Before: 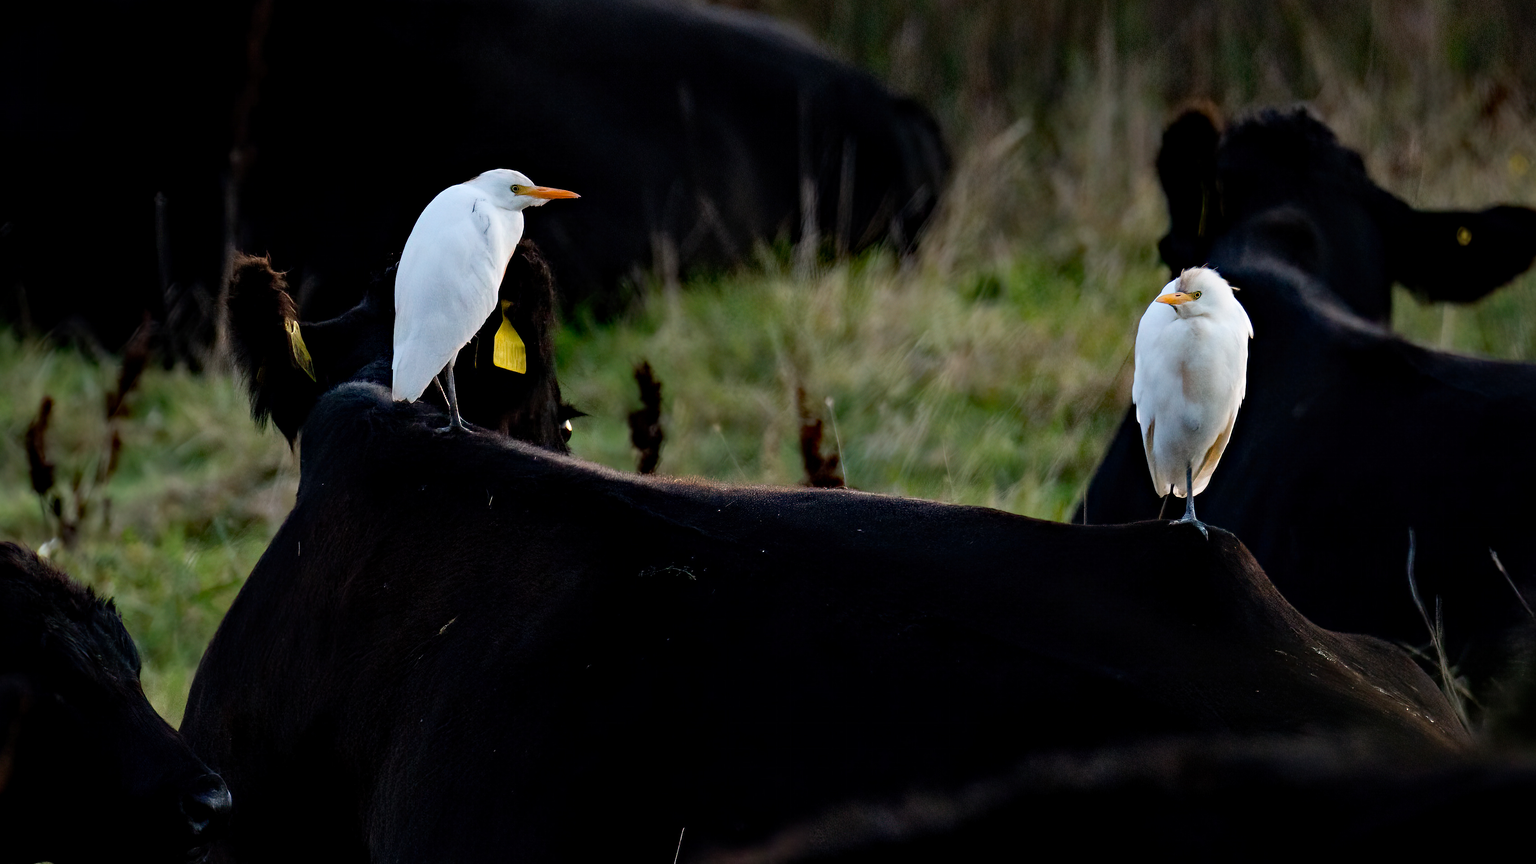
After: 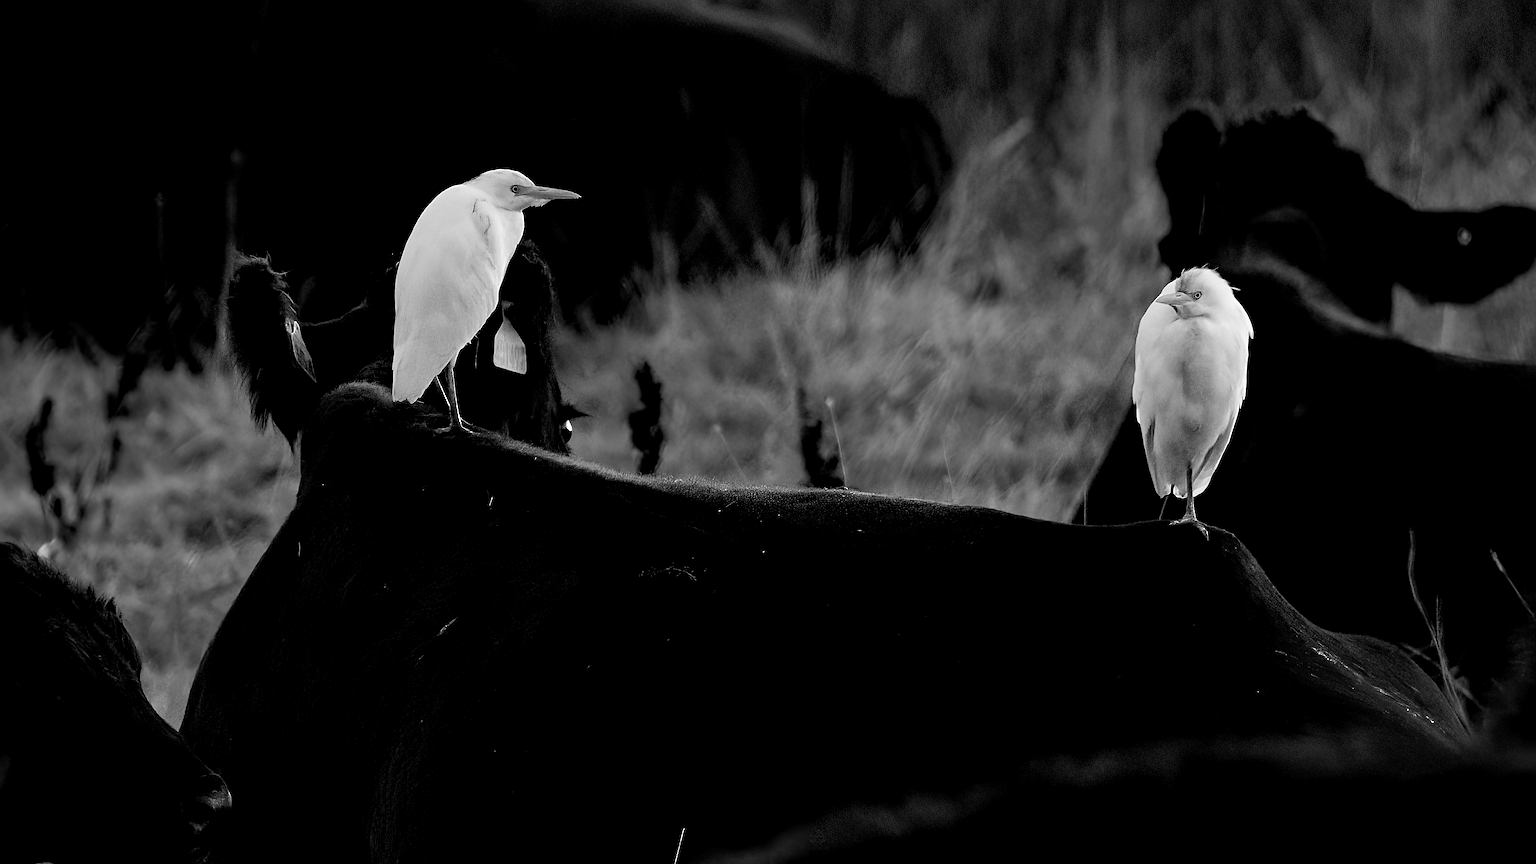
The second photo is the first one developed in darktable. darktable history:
local contrast: highlights 100%, shadows 100%, detail 120%, midtone range 0.2
monochrome: on, module defaults
exposure: black level correction 0.002, exposure -0.1 EV, compensate highlight preservation false
sharpen: on, module defaults
